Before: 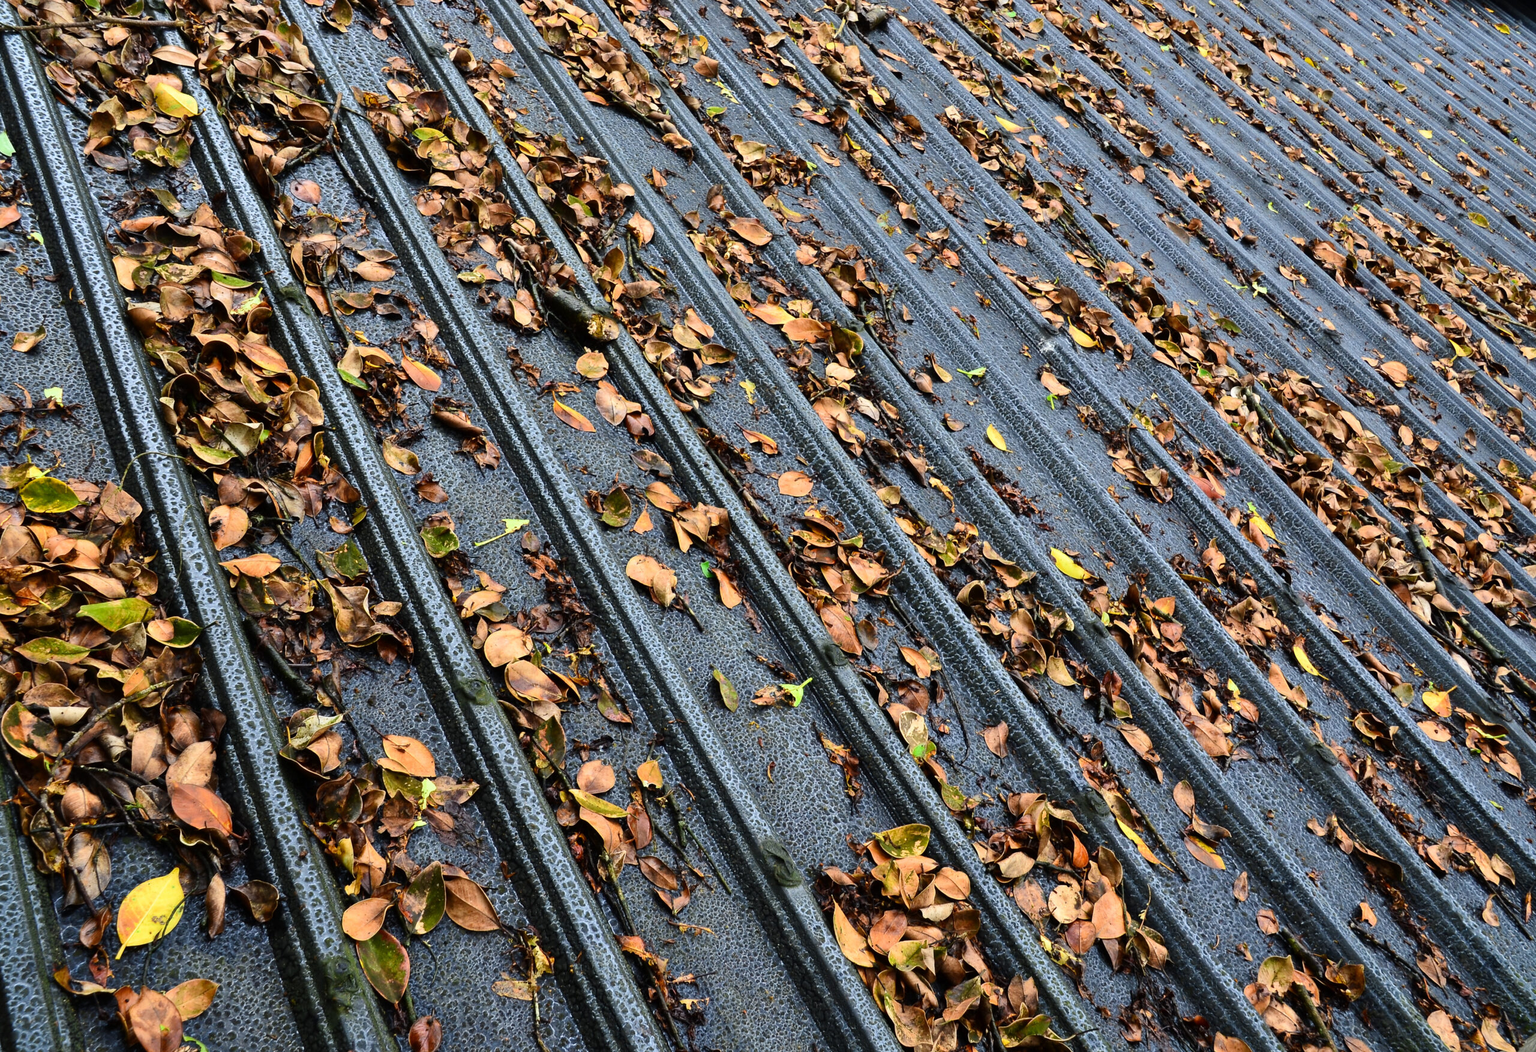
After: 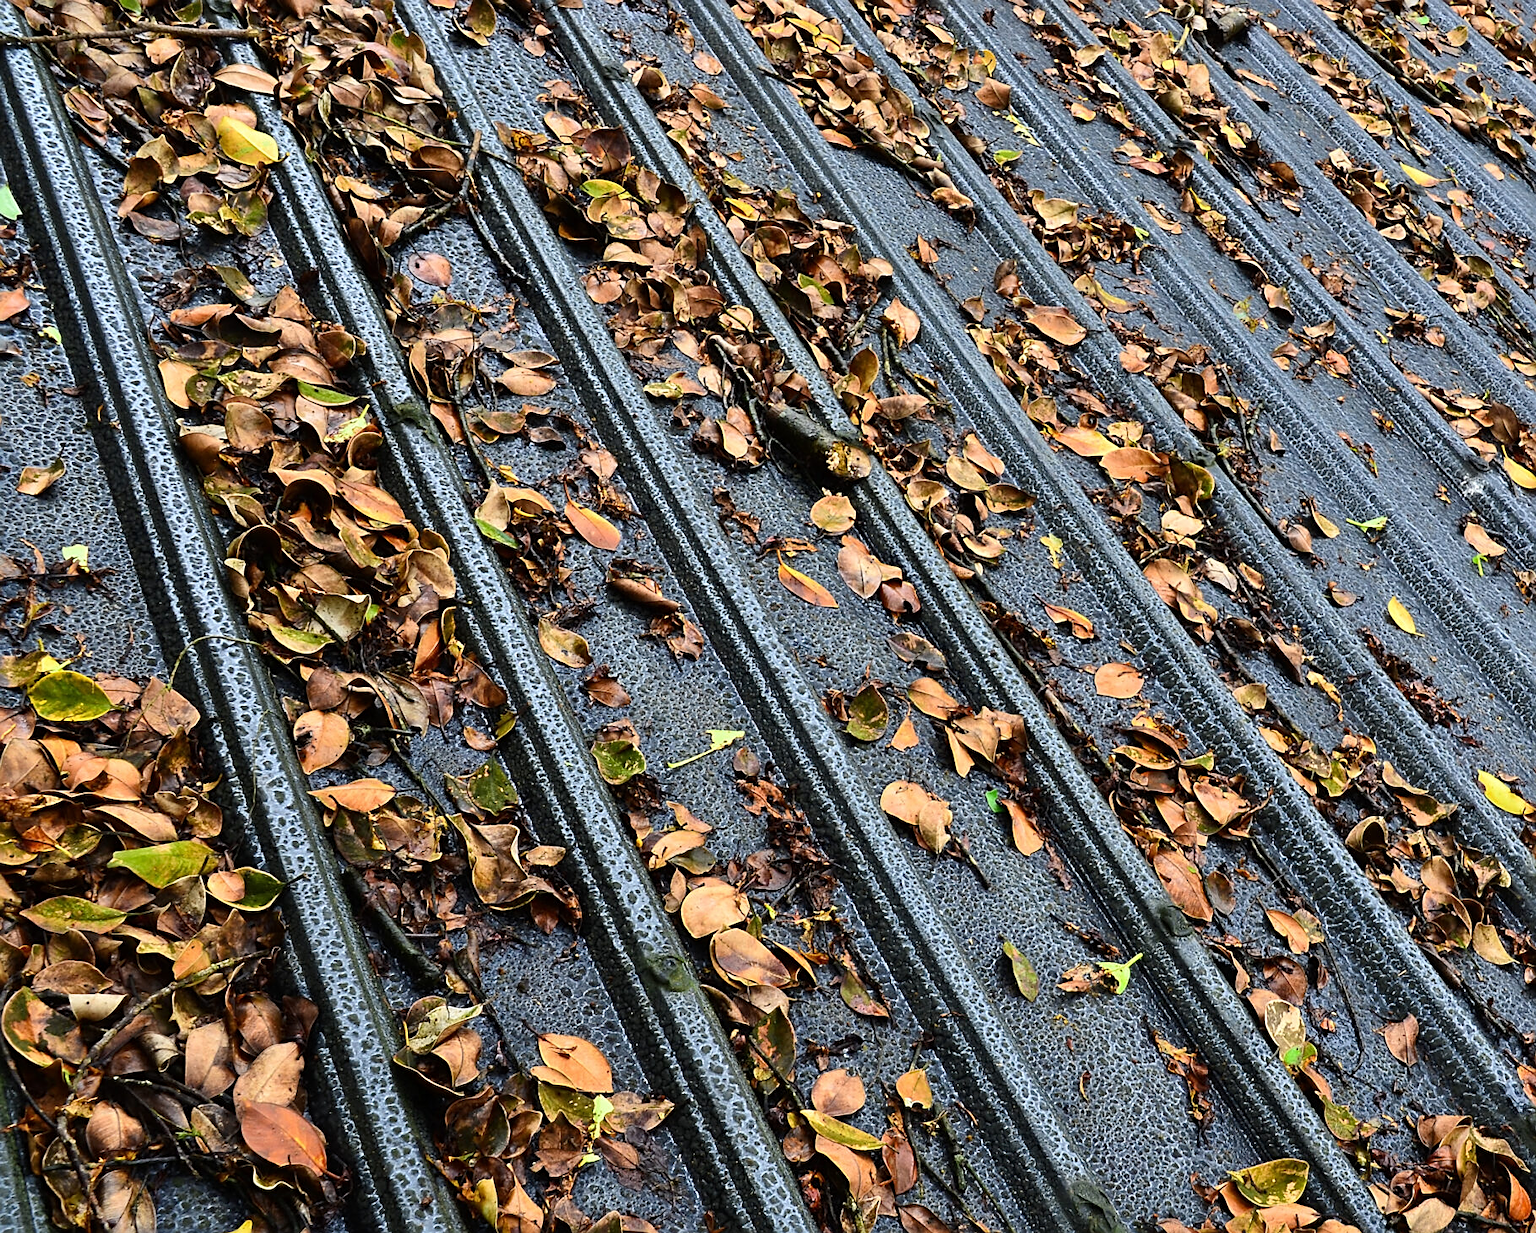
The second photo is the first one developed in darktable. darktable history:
sharpen: on, module defaults
crop: right 28.885%, bottom 16.626%
